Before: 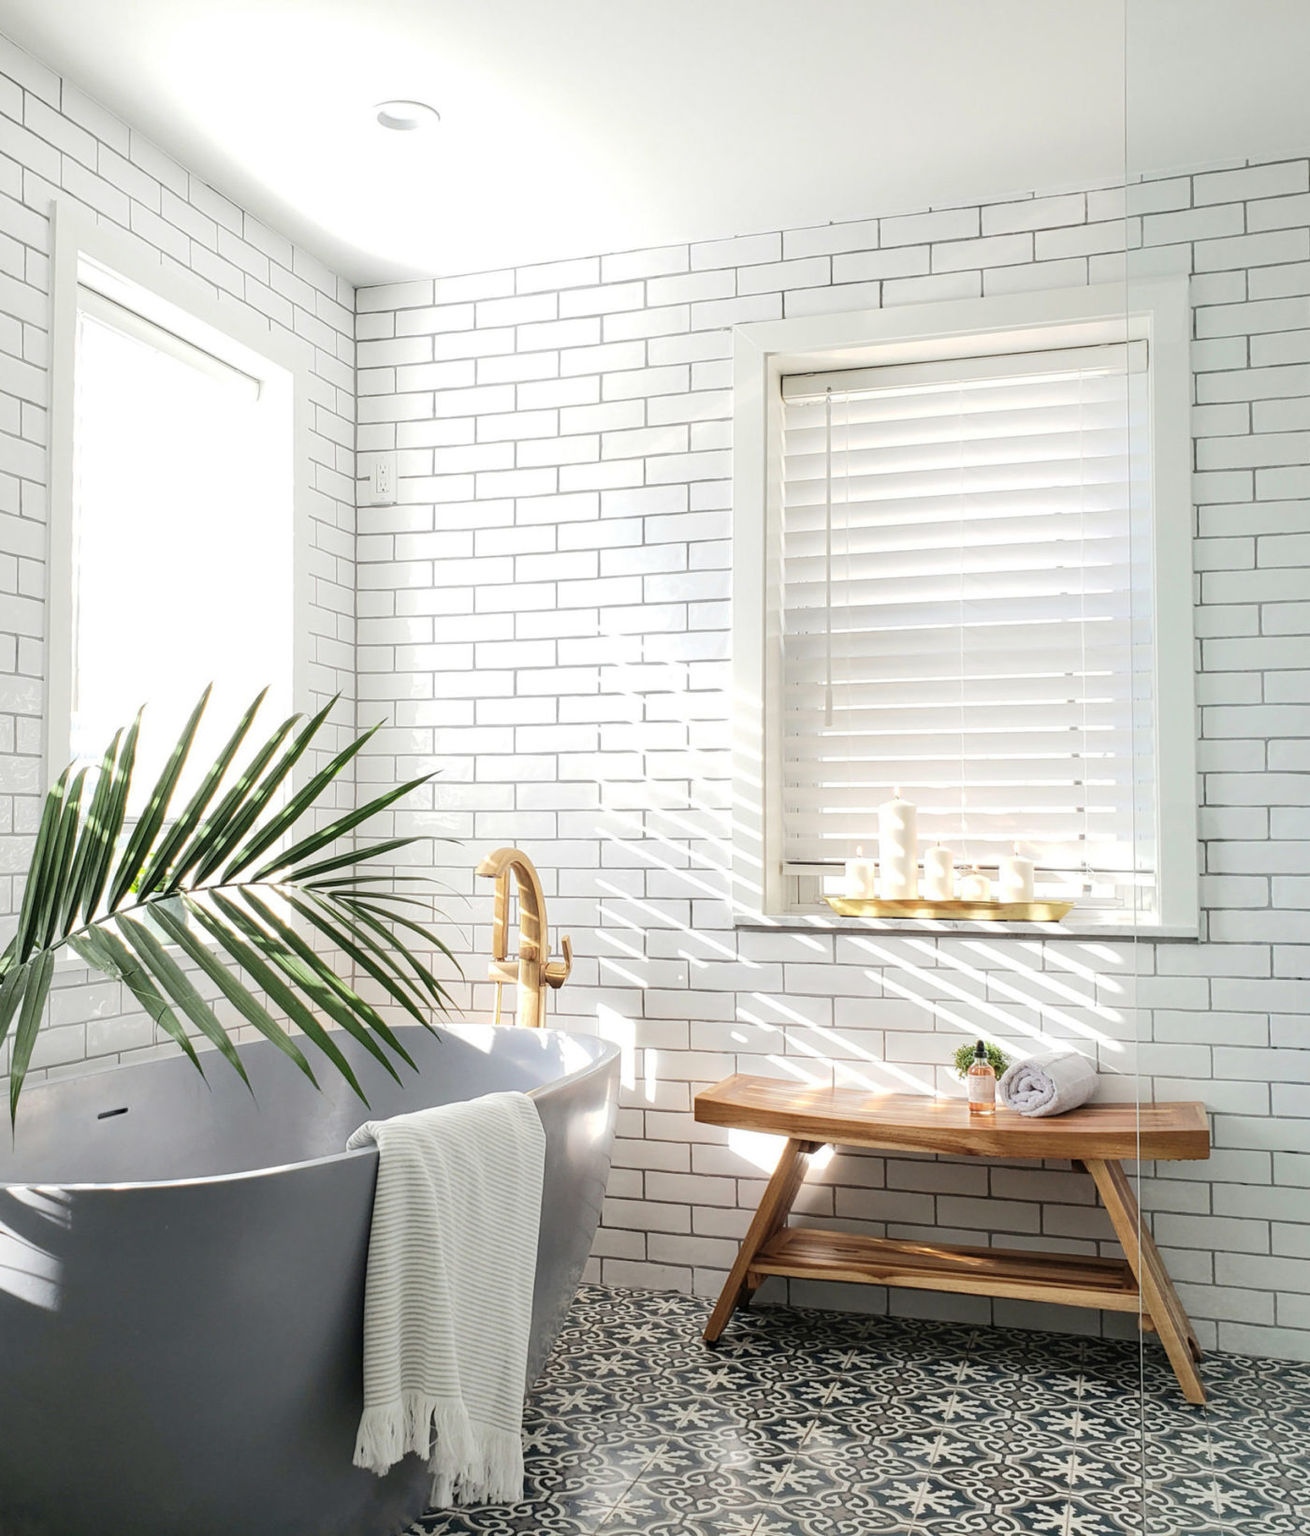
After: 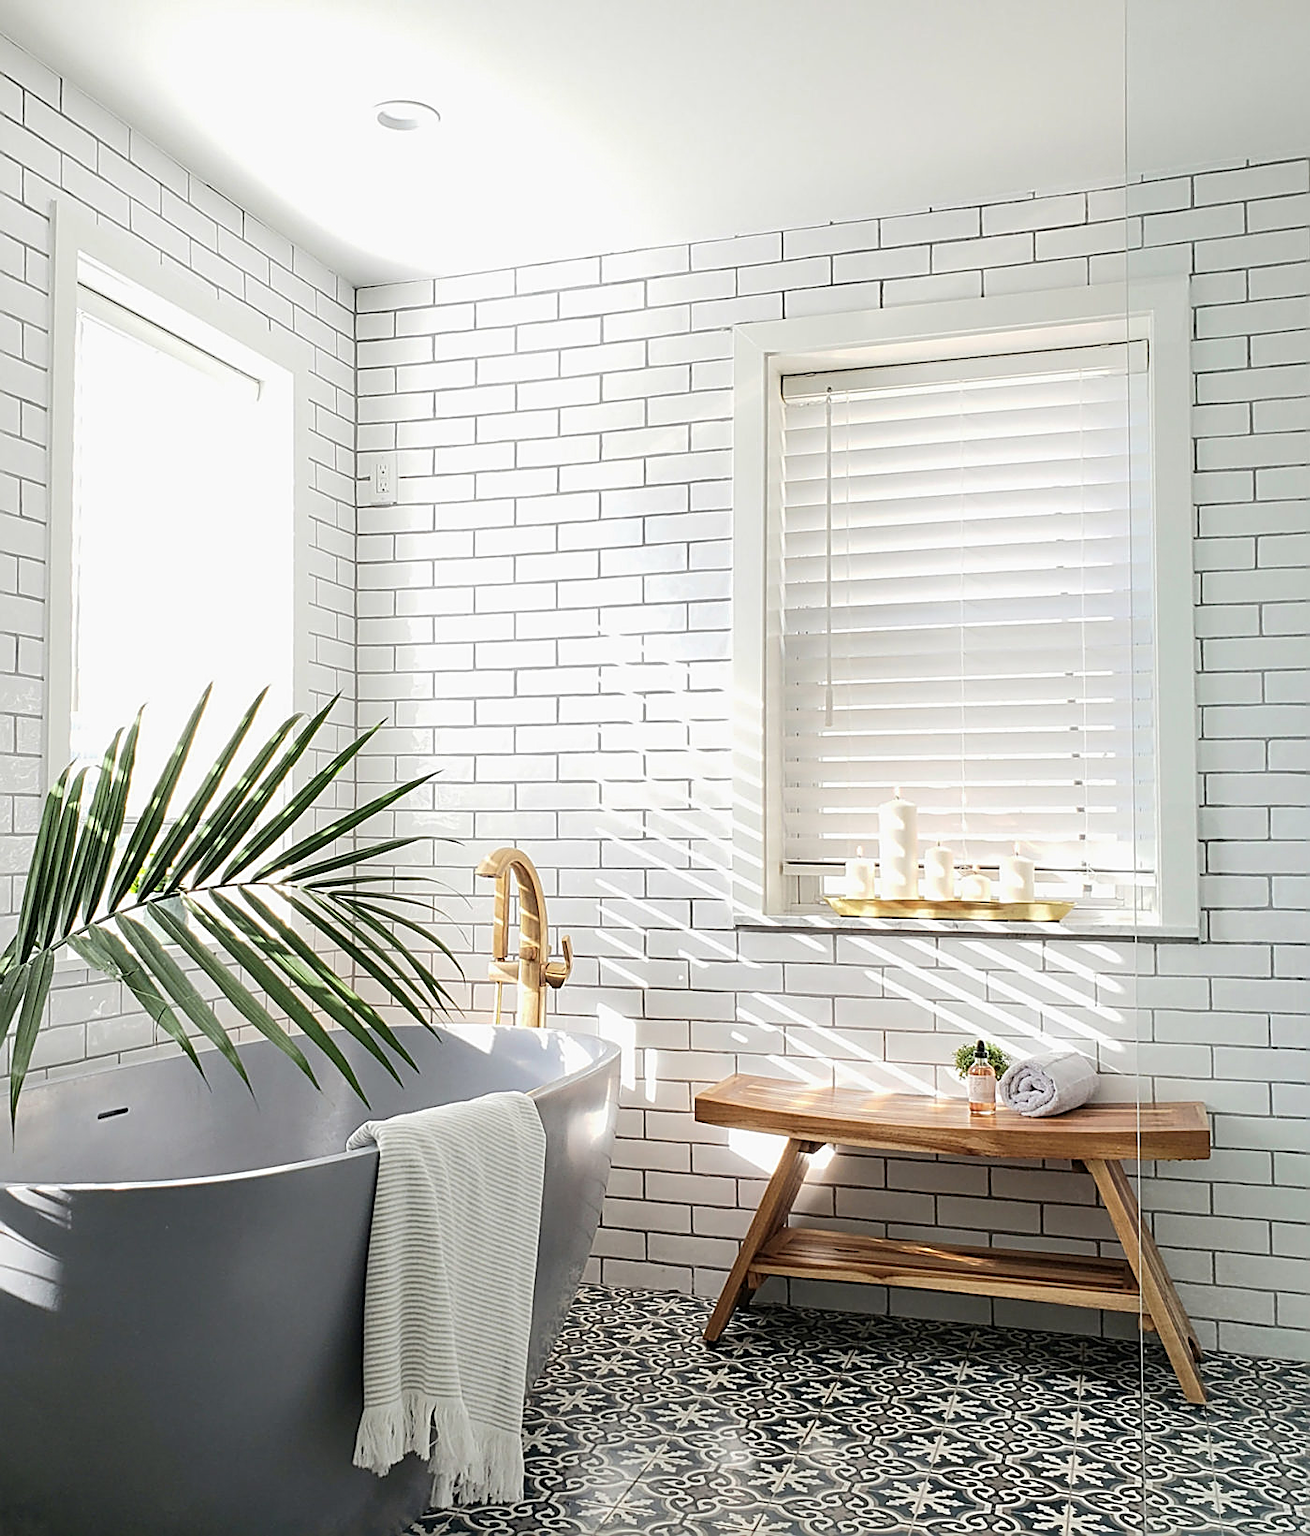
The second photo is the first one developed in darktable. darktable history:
sharpen: amount 1
exposure: exposure -0.072 EV, compensate highlight preservation false
